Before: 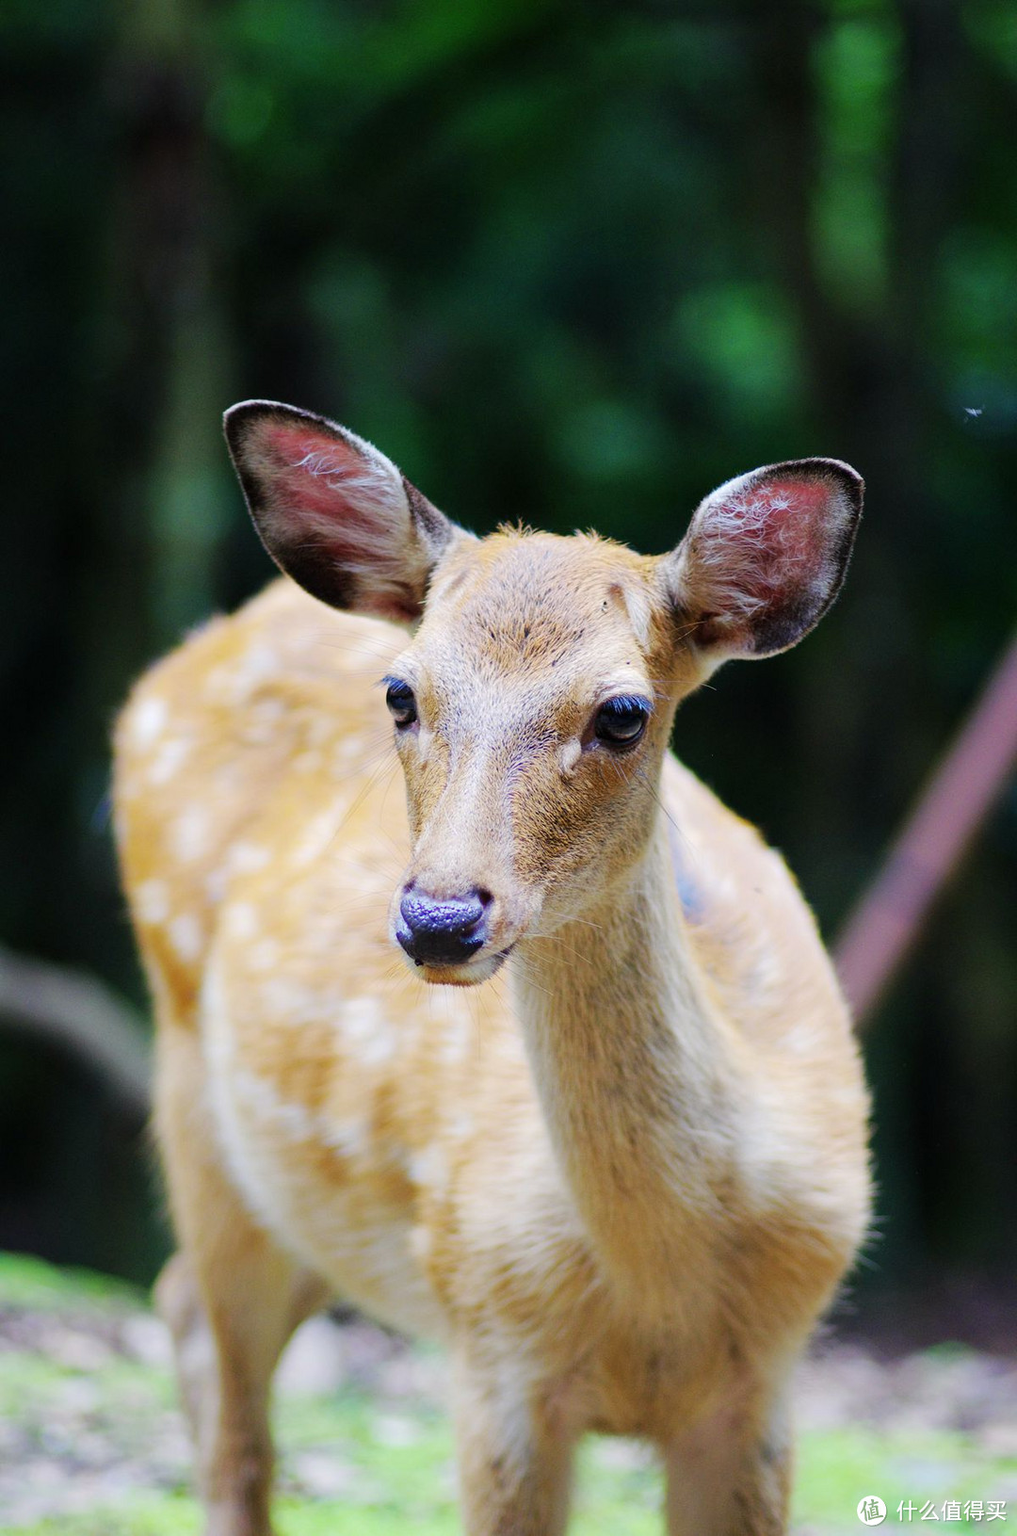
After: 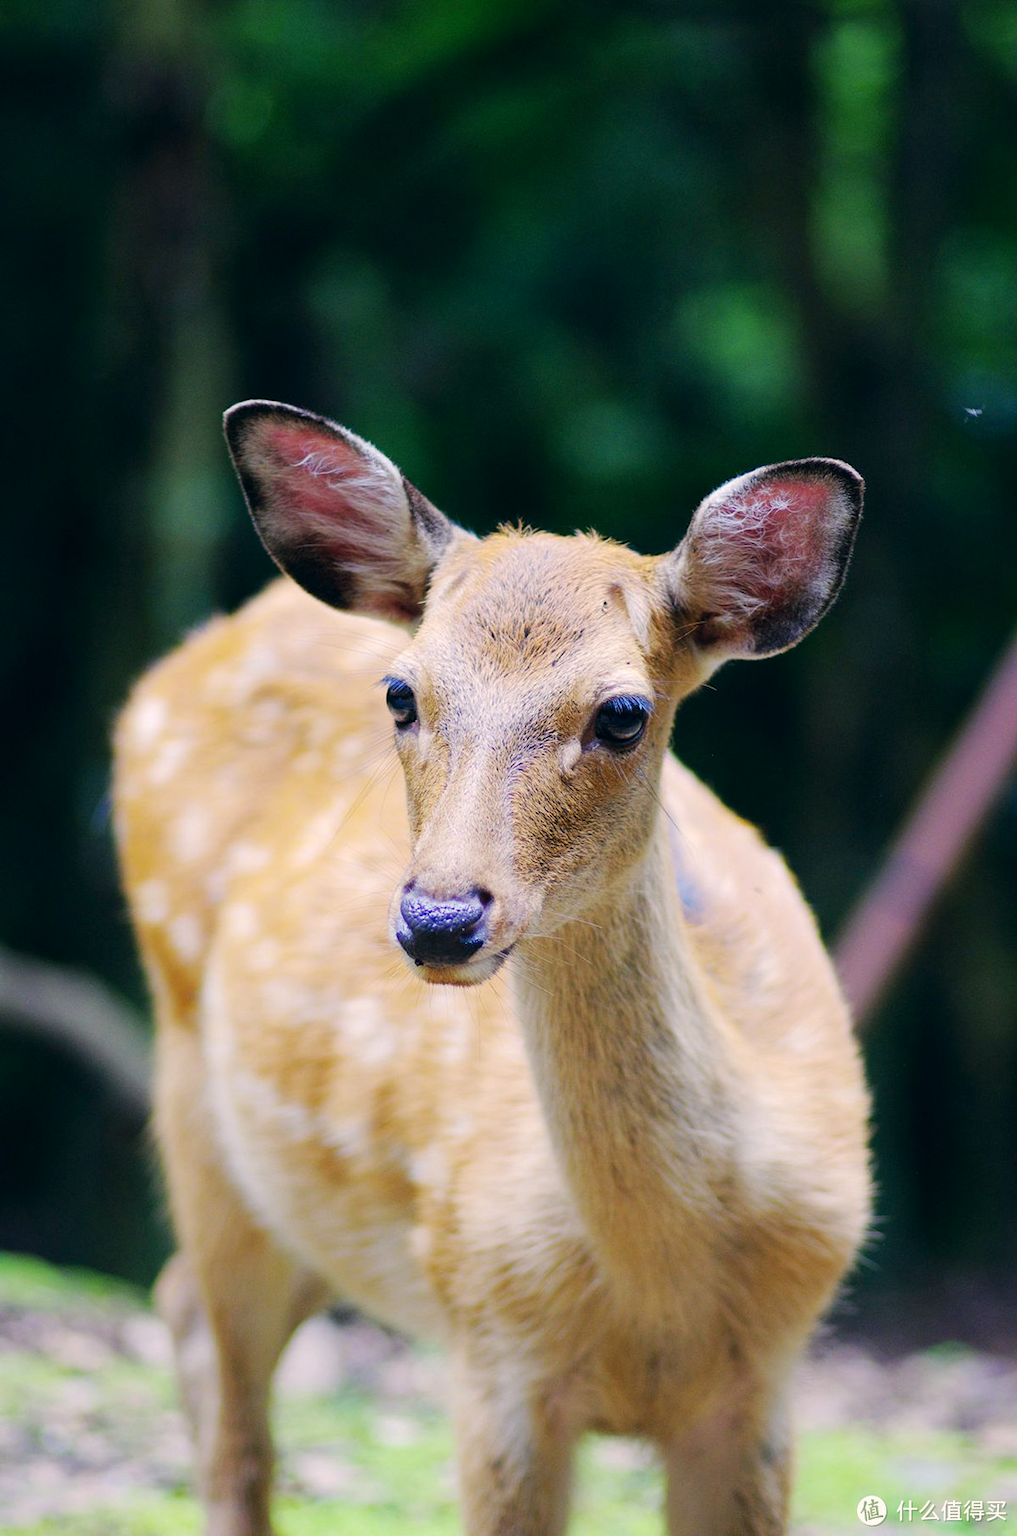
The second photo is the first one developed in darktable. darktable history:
color correction: highlights a* 5.39, highlights b* 5.32, shadows a* -4.02, shadows b* -4.99
